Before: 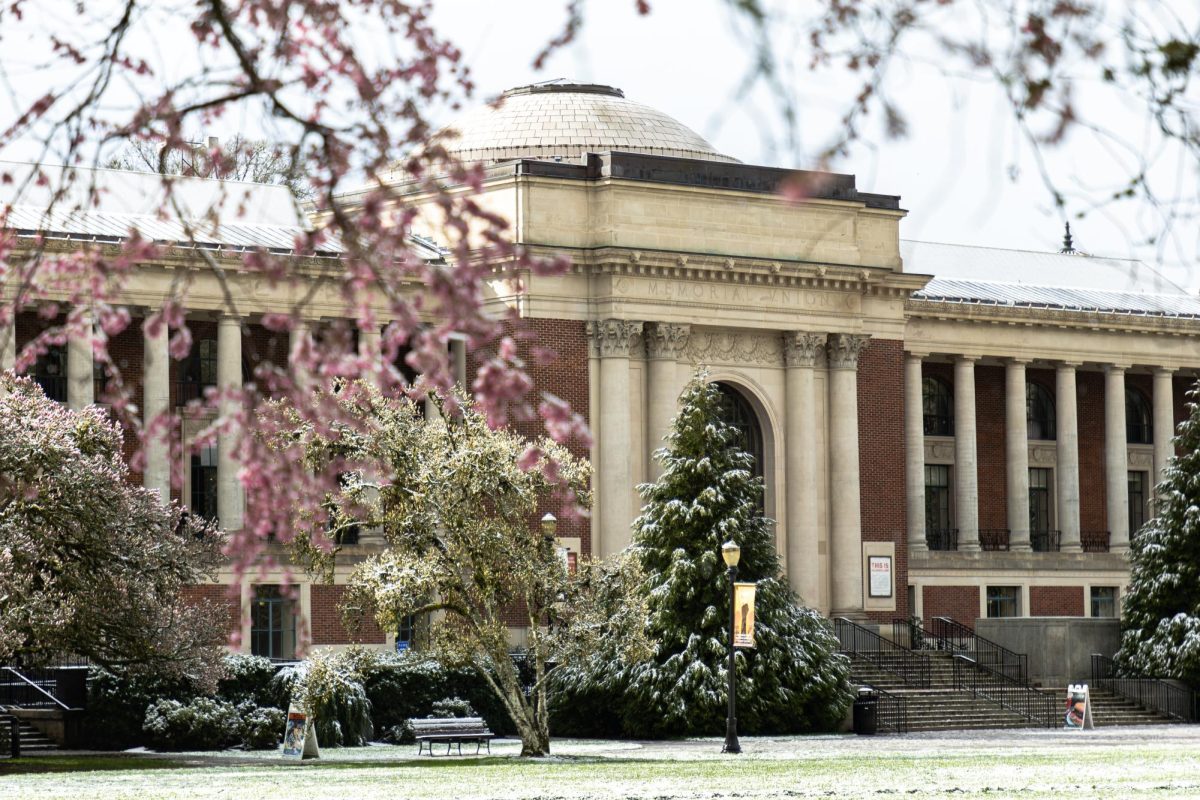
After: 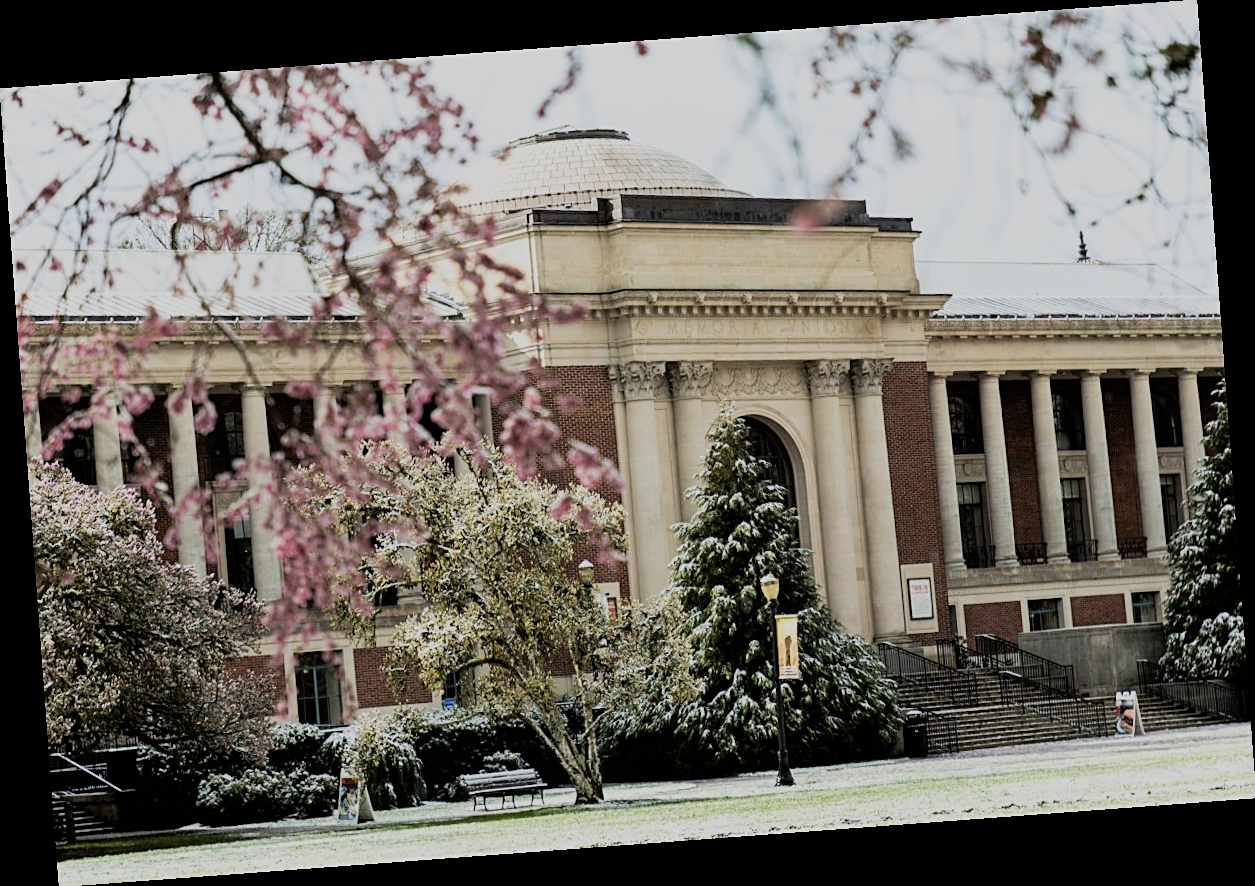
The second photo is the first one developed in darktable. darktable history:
rotate and perspective: rotation -4.25°, automatic cropping off
sharpen: on, module defaults
filmic rgb: black relative exposure -9.22 EV, white relative exposure 6.77 EV, hardness 3.07, contrast 1.05
